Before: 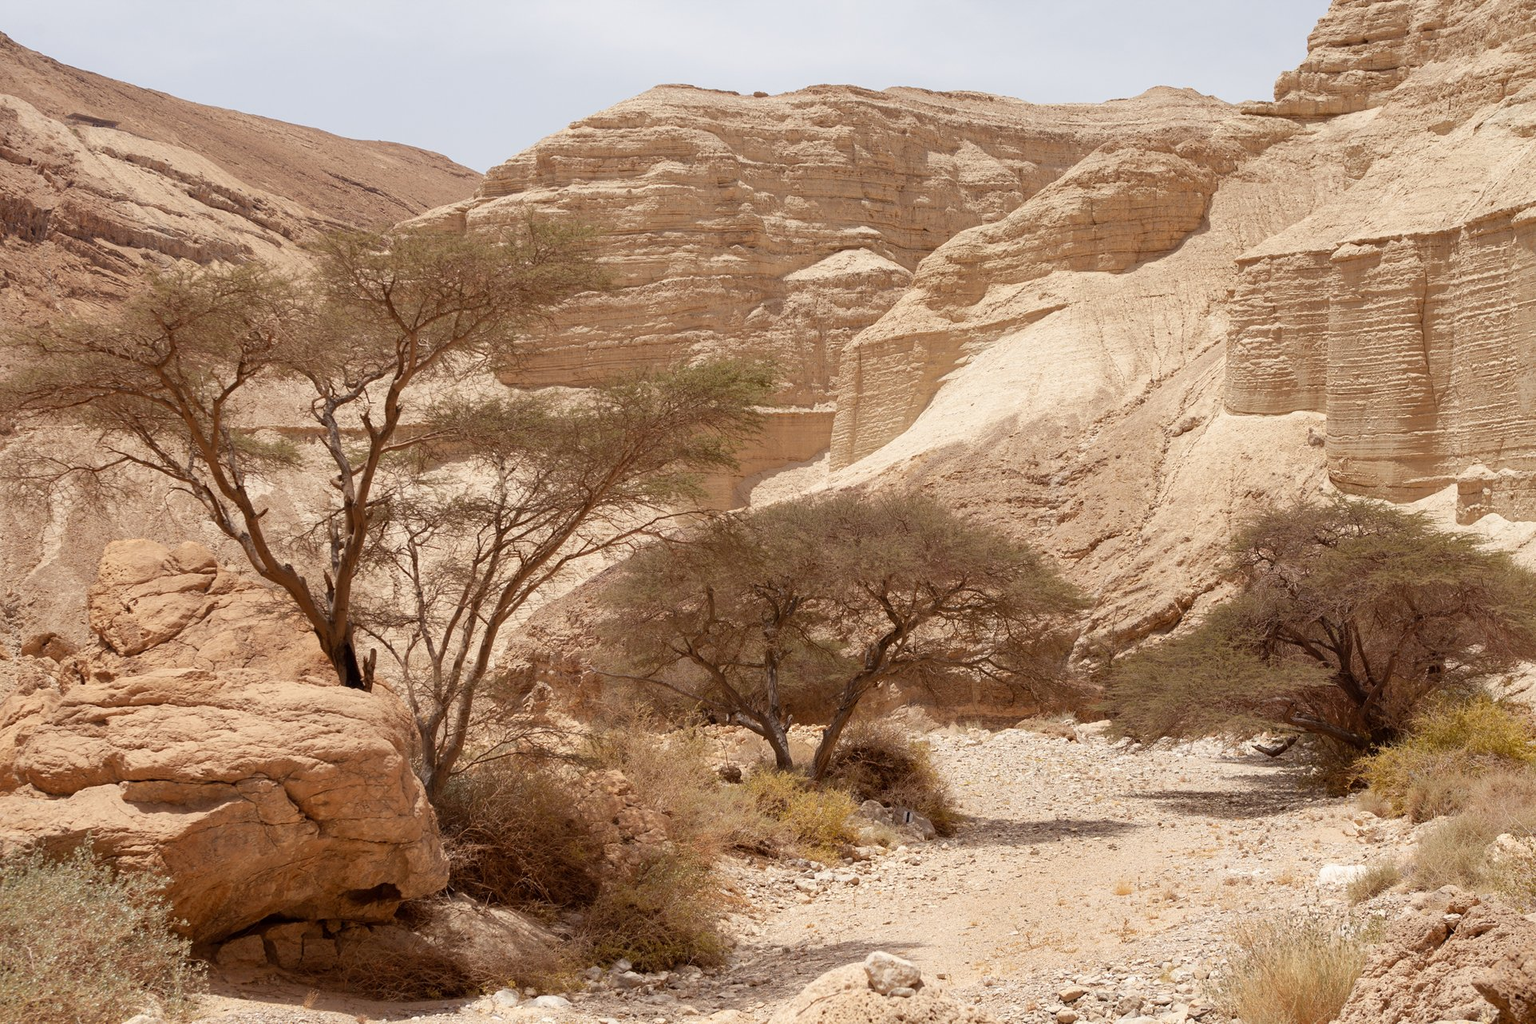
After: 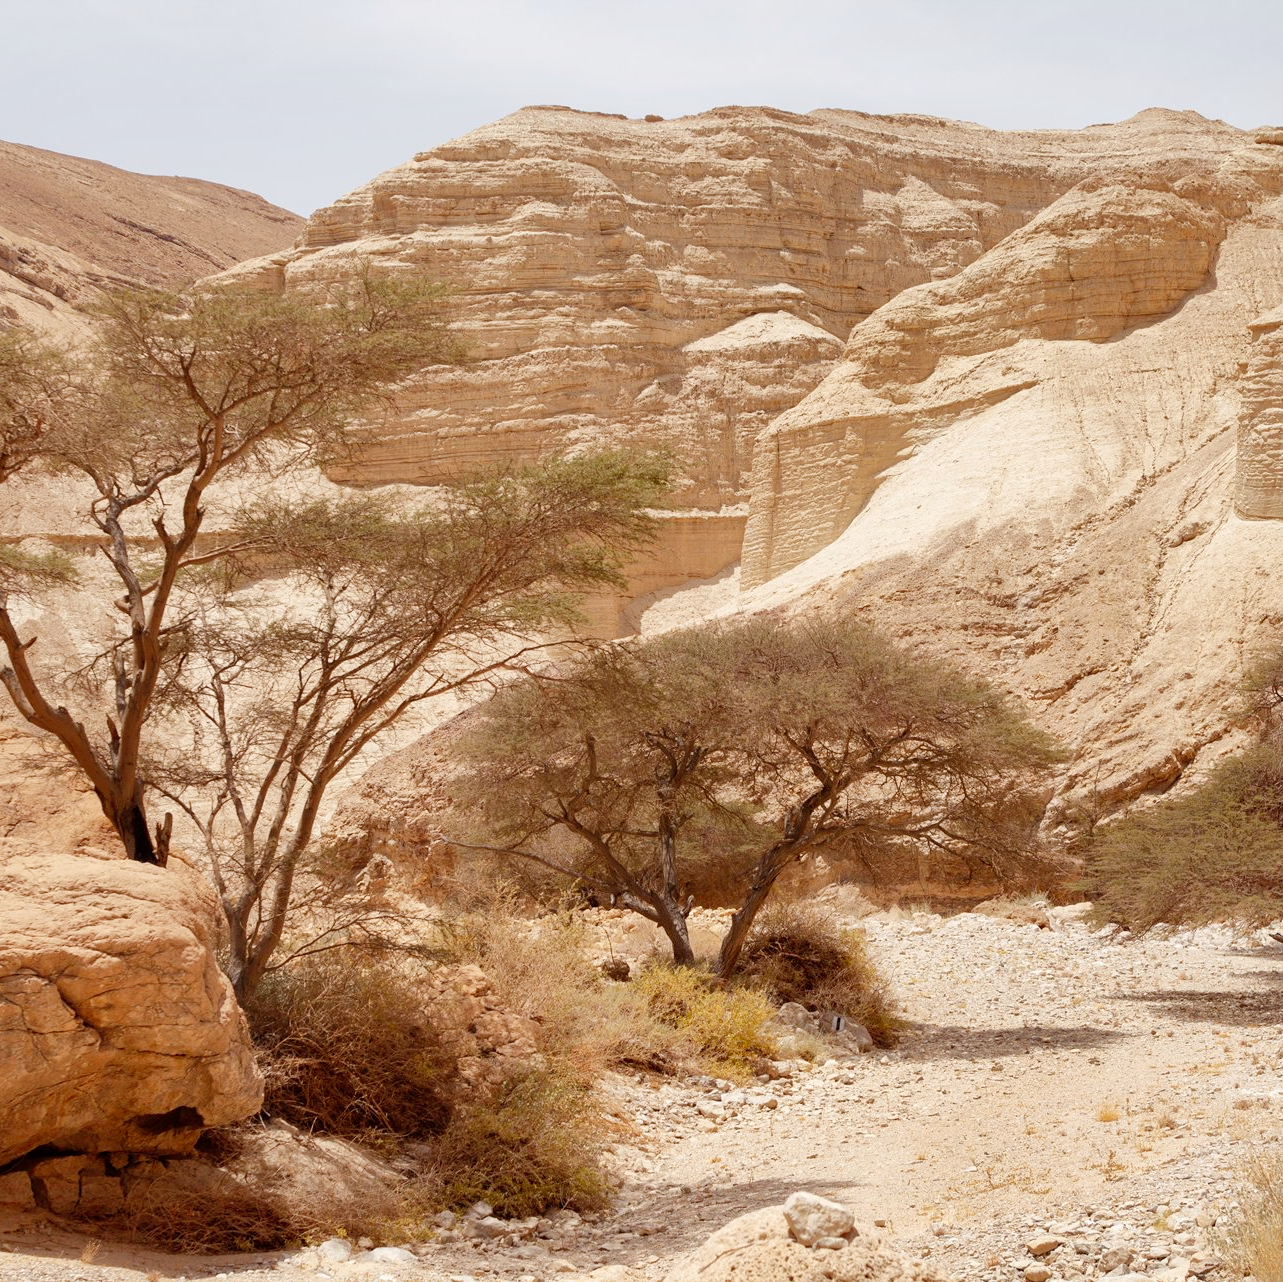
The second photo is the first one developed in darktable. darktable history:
tone curve: curves: ch0 [(0, 0) (0.004, 0.001) (0.133, 0.112) (0.325, 0.362) (0.832, 0.893) (1, 1)], preserve colors none
contrast brightness saturation: contrast 0.096, brightness 0.016, saturation 0.022
crop and rotate: left 15.542%, right 17.736%
shadows and highlights: on, module defaults
